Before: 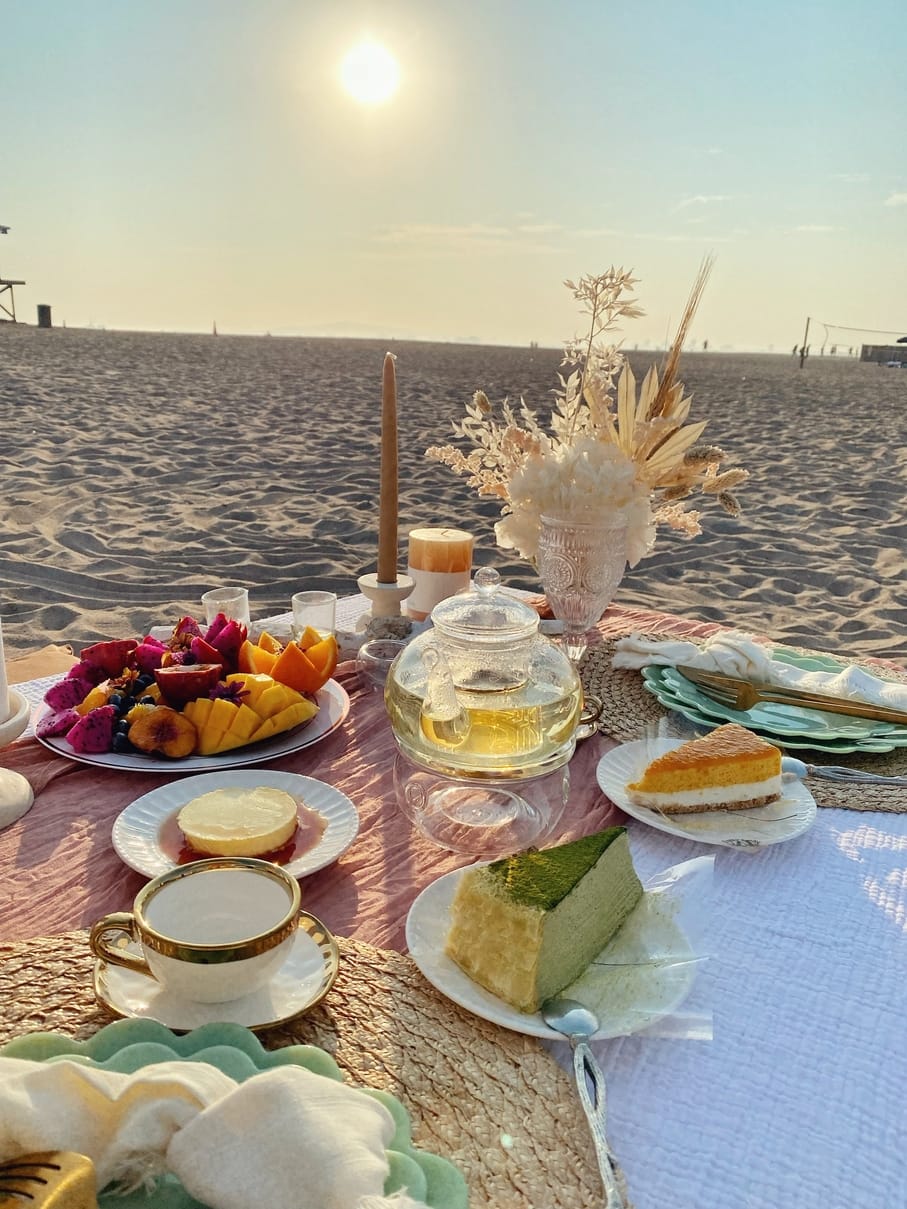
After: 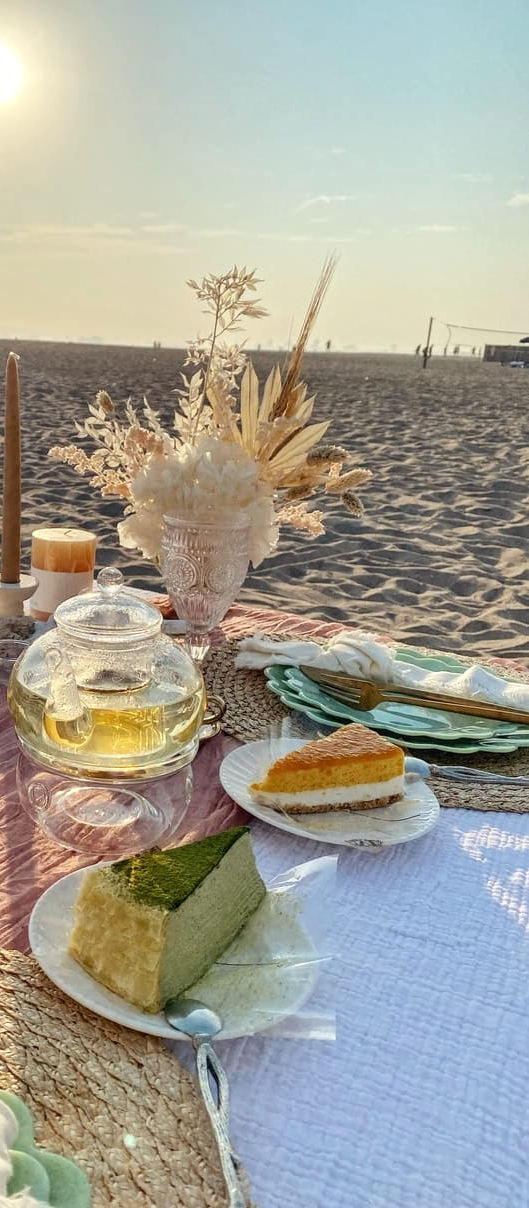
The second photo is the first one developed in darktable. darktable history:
local contrast: on, module defaults
crop: left 41.599%
